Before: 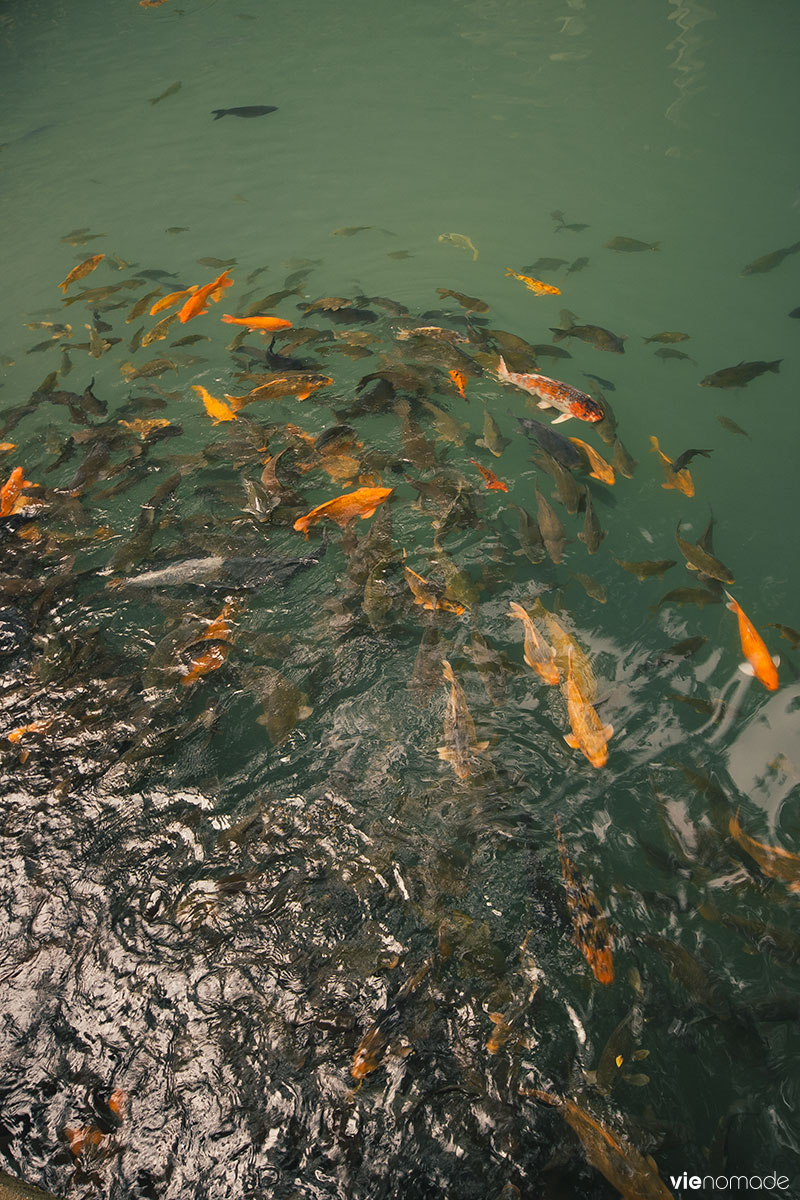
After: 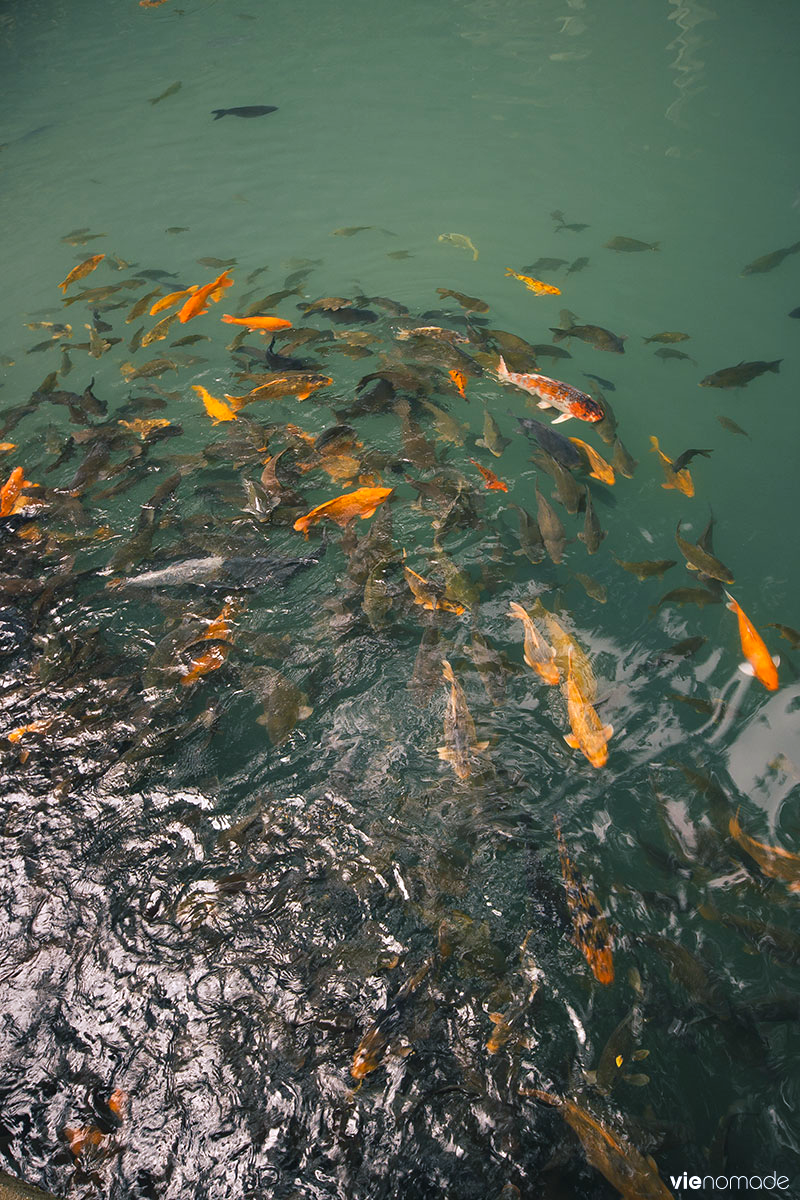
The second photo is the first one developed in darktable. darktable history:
color calibration: illuminant as shot in camera, x 0.365, y 0.378, temperature 4422.5 K
color balance rgb: perceptual saturation grading › global saturation 10.222%, perceptual brilliance grading › highlights 7.844%, perceptual brilliance grading › mid-tones 3.979%, perceptual brilliance grading › shadows 2.039%
